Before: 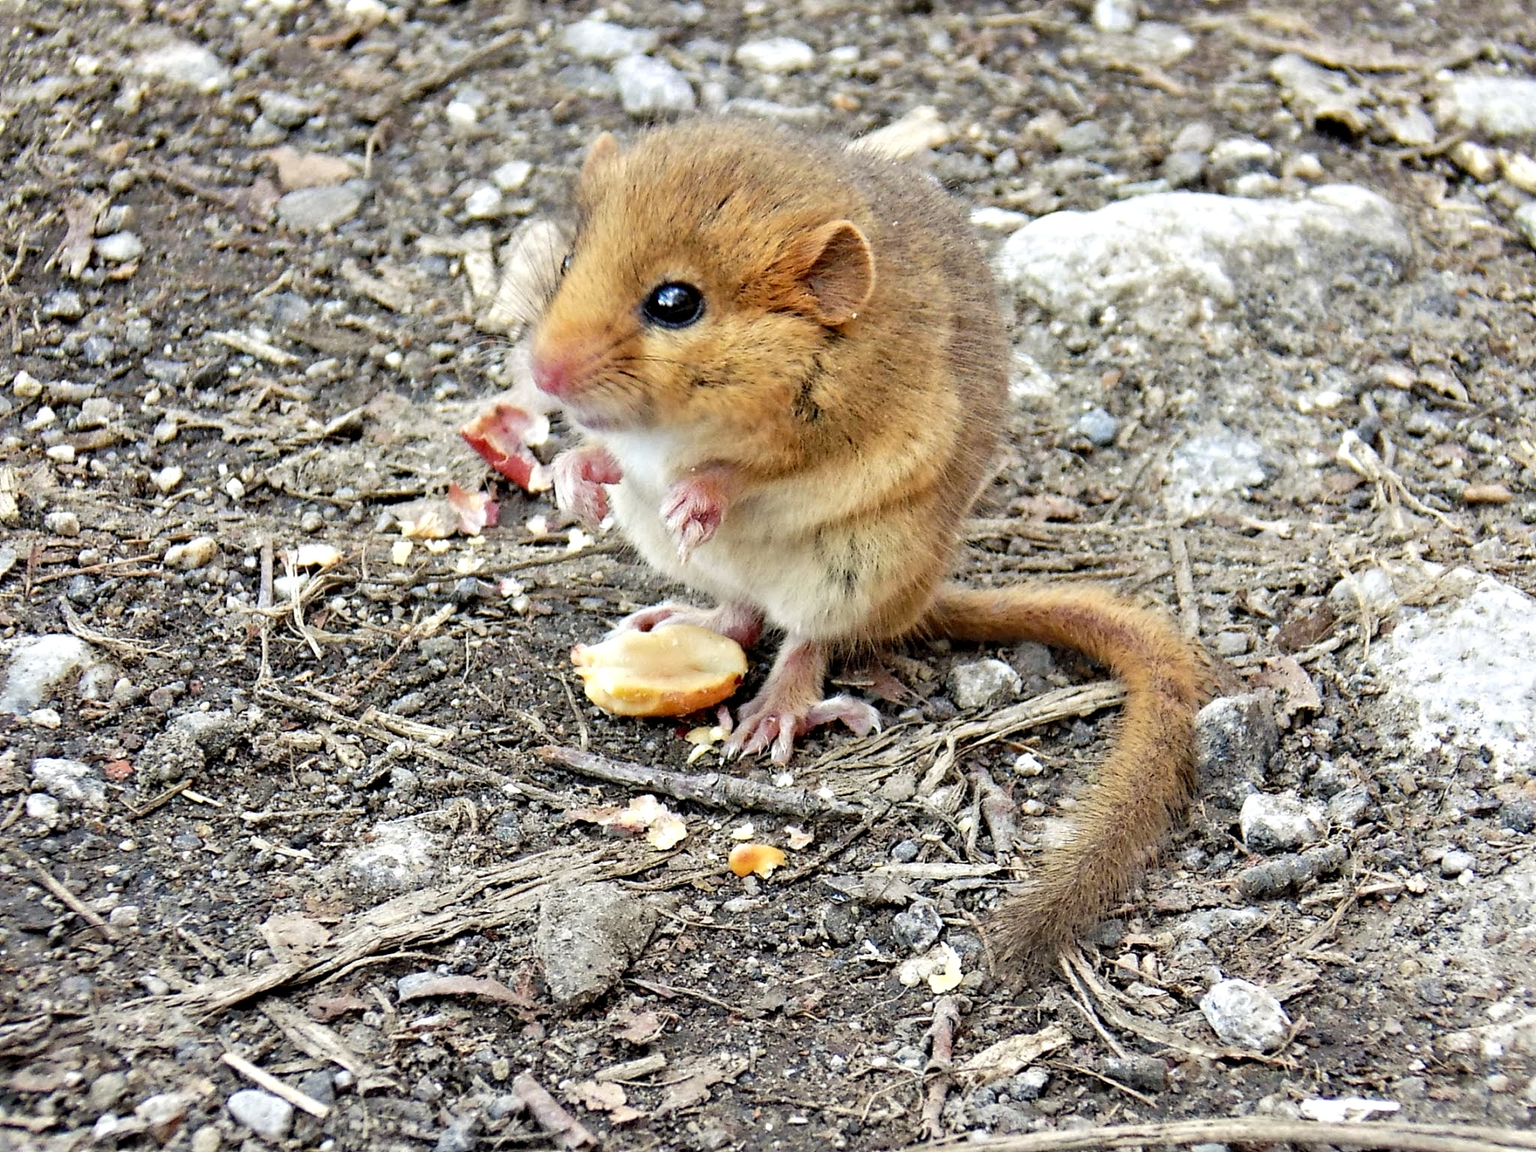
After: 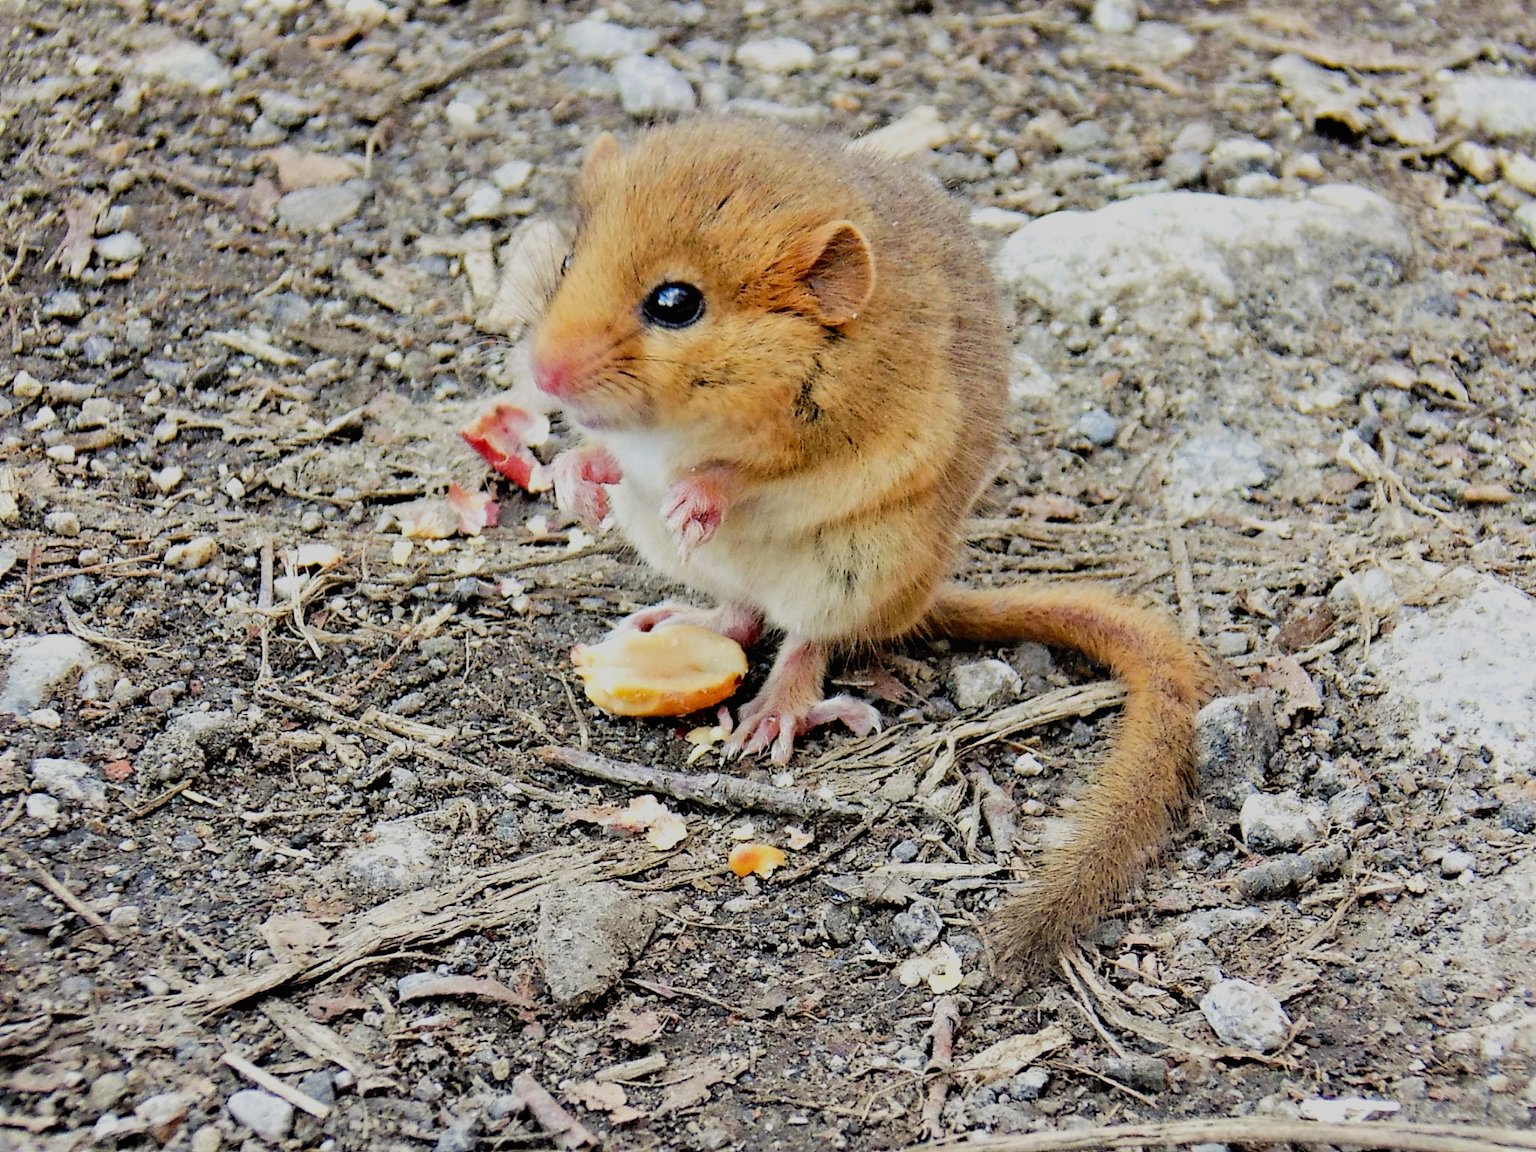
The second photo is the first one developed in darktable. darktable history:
local contrast: mode bilateral grid, contrast 100, coarseness 100, detail 91%, midtone range 0.2
contrast brightness saturation: saturation 0.176
filmic rgb: black relative exposure -7.65 EV, white relative exposure 4.56 EV, hardness 3.61
